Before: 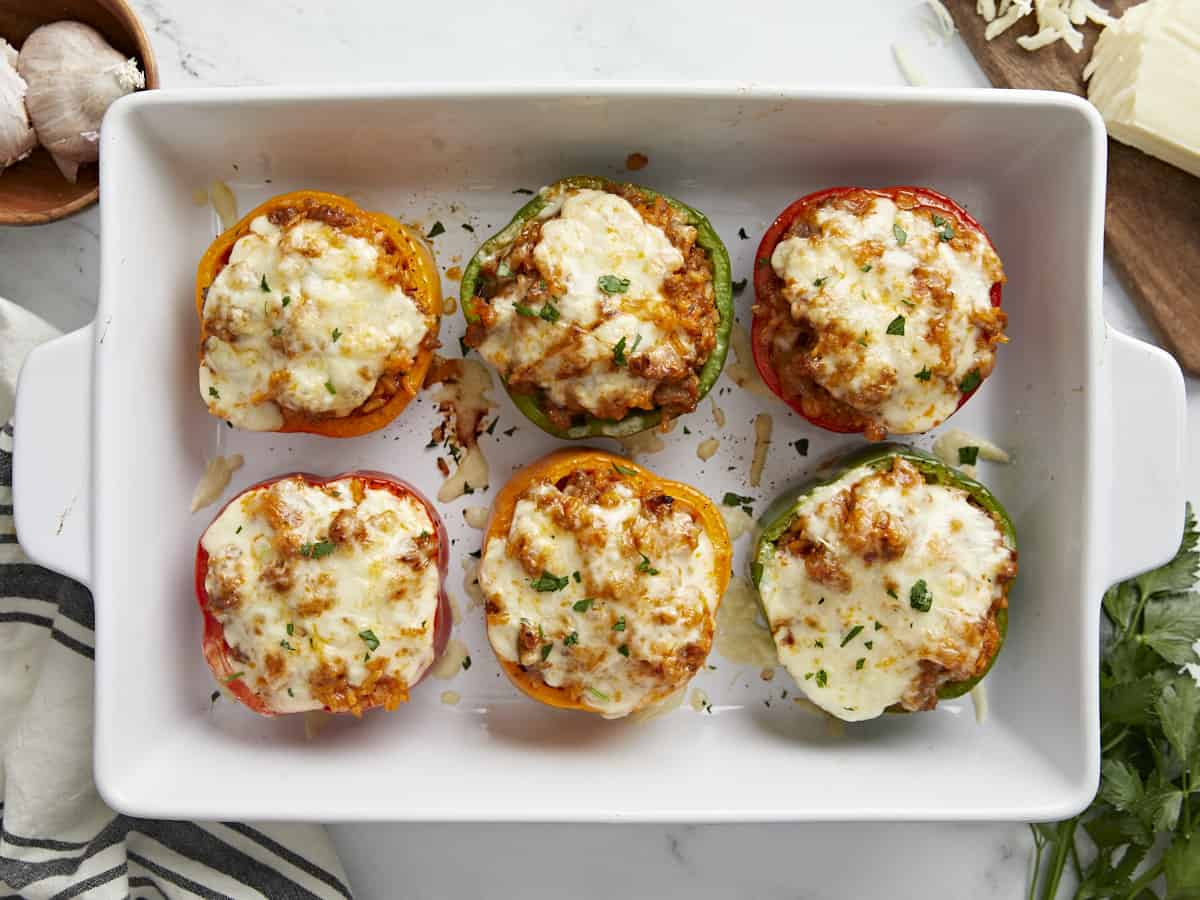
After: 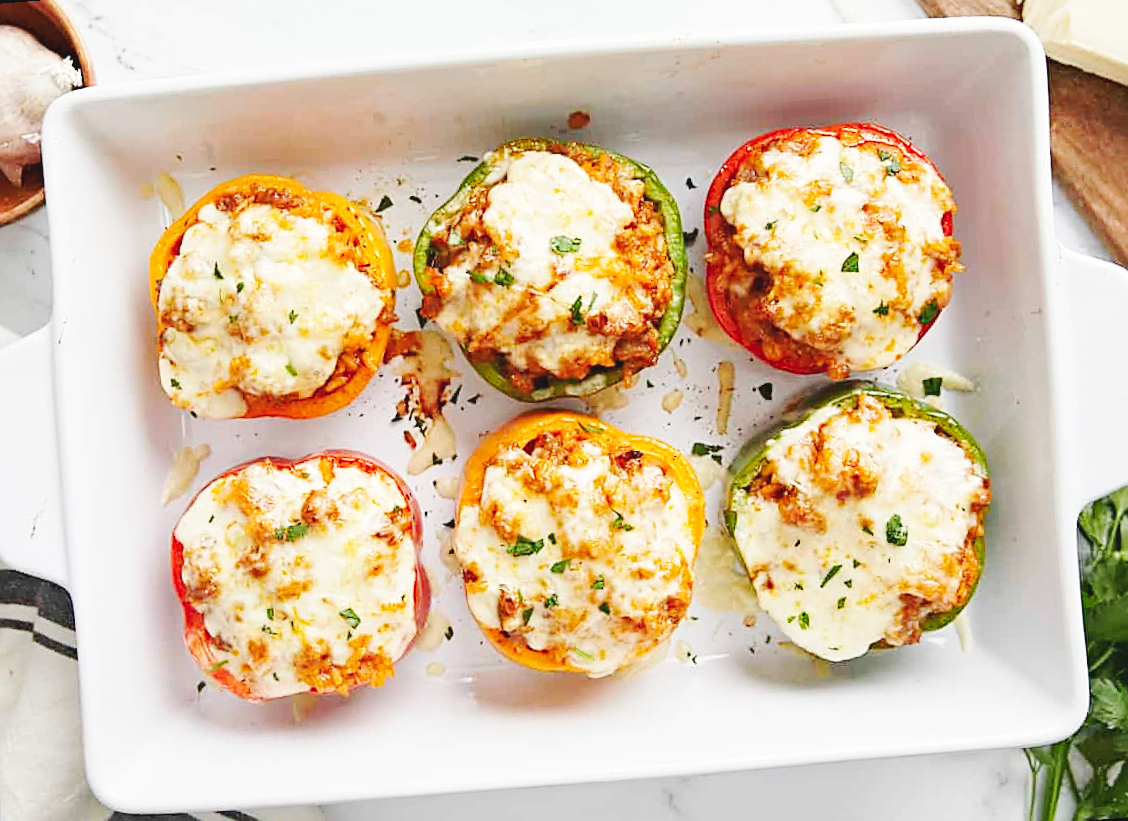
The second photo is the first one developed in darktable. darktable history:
sharpen: on, module defaults
rotate and perspective: rotation -4.57°, crop left 0.054, crop right 0.944, crop top 0.087, crop bottom 0.914
base curve: curves: ch0 [(0, 0.007) (0.028, 0.063) (0.121, 0.311) (0.46, 0.743) (0.859, 0.957) (1, 1)], preserve colors none
